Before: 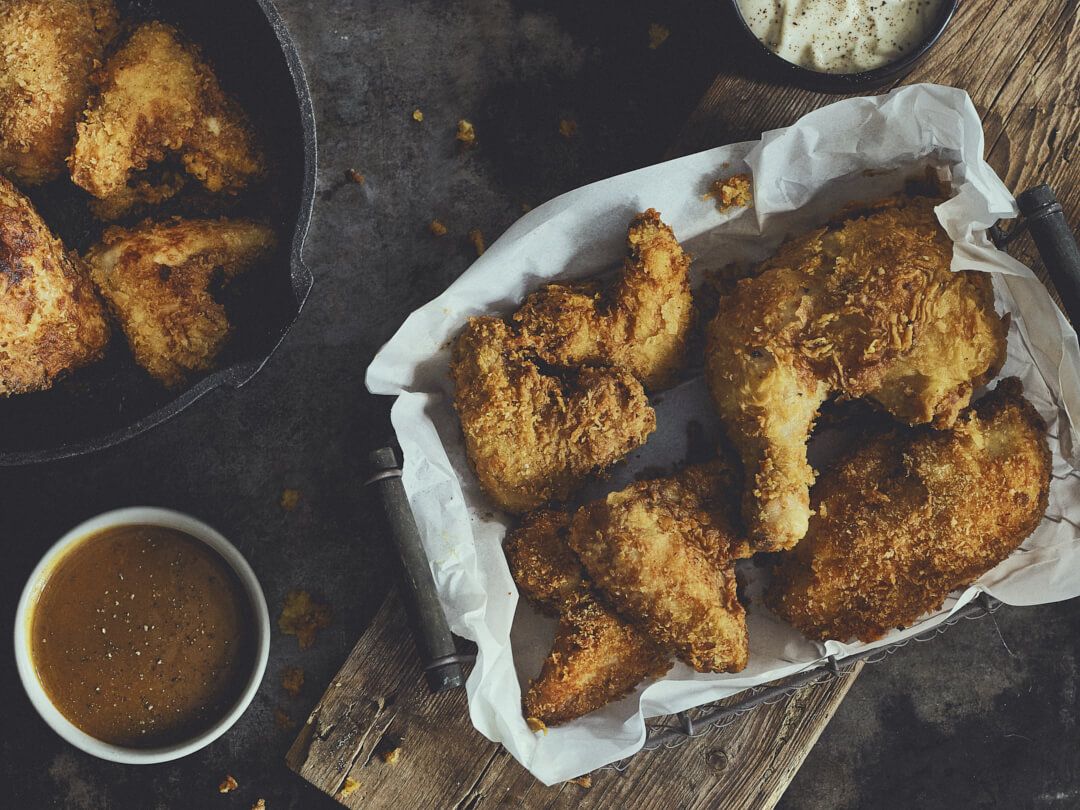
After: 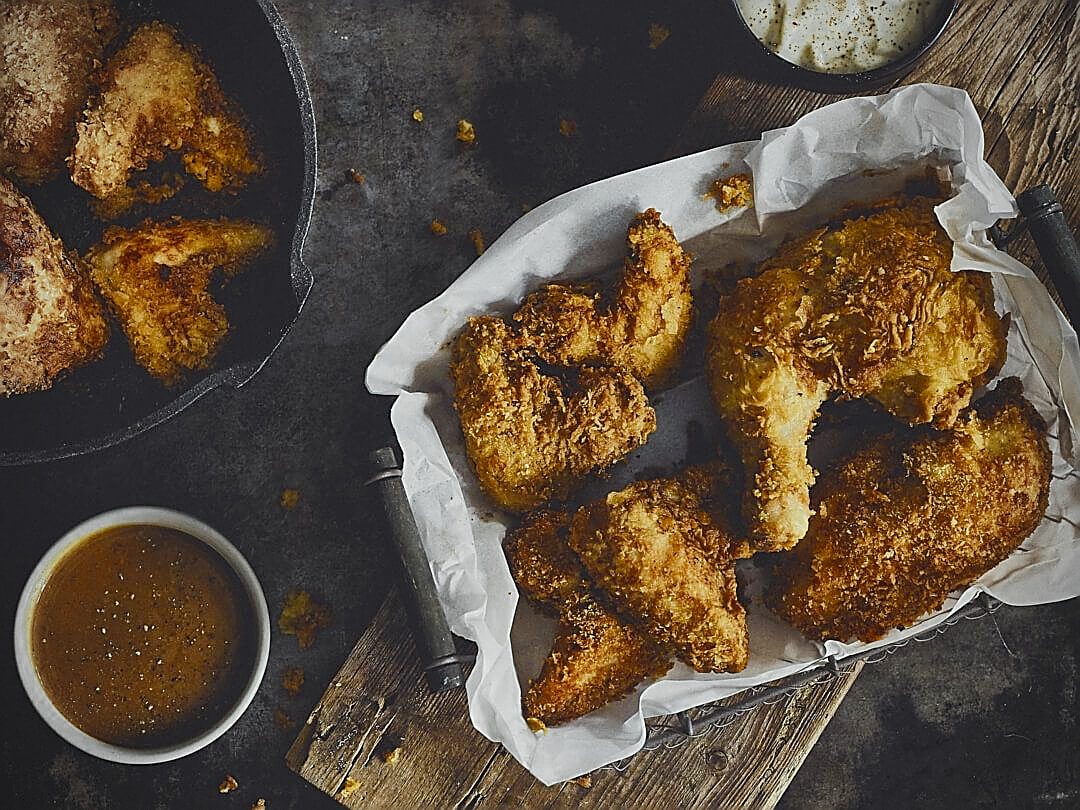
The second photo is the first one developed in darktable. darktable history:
color zones: curves: ch0 [(0.035, 0.242) (0.25, 0.5) (0.384, 0.214) (0.488, 0.255) (0.75, 0.5)]; ch1 [(0.063, 0.379) (0.25, 0.5) (0.354, 0.201) (0.489, 0.085) (0.729, 0.271)]; ch2 [(0.25, 0.5) (0.38, 0.517) (0.442, 0.51) (0.735, 0.456)]
color balance rgb: power › hue 311.11°, perceptual saturation grading › global saturation 0.953%, perceptual saturation grading › highlights -17.97%, perceptual saturation grading › mid-tones 32.765%, perceptual saturation grading › shadows 50.478%, global vibrance 20%
sharpen: radius 1.409, amount 1.266, threshold 0.656
local contrast: mode bilateral grid, contrast 20, coarseness 50, detail 119%, midtone range 0.2
vignetting: fall-off radius 45.25%
